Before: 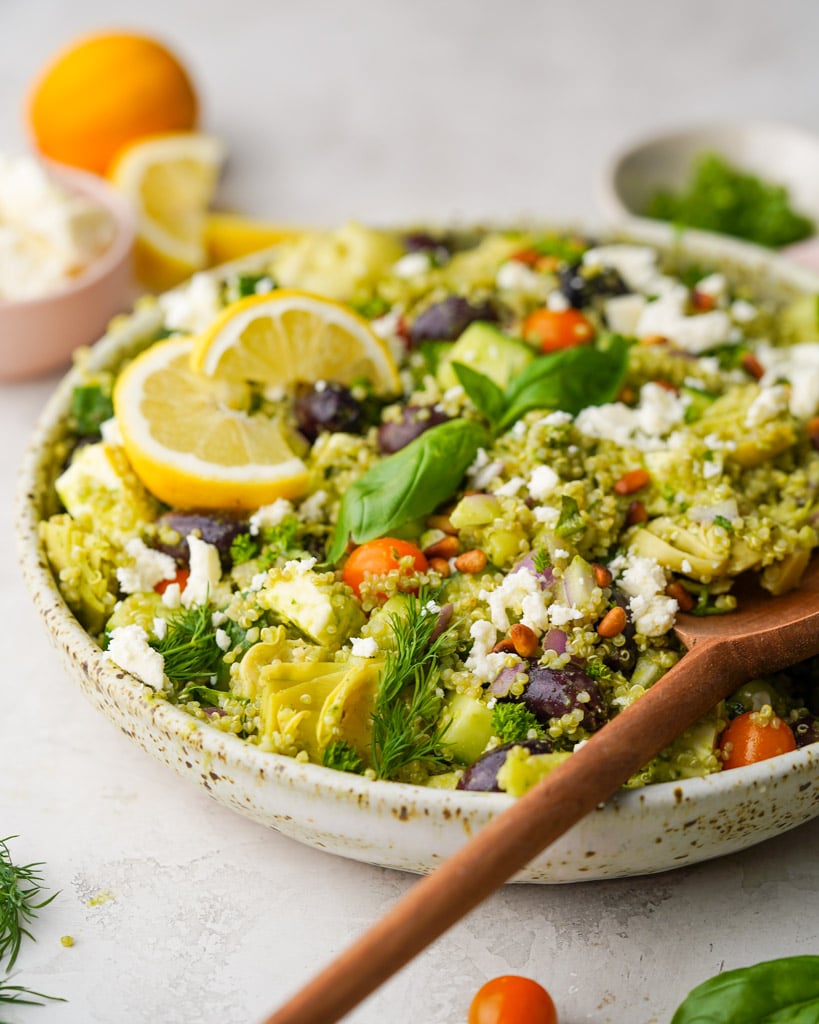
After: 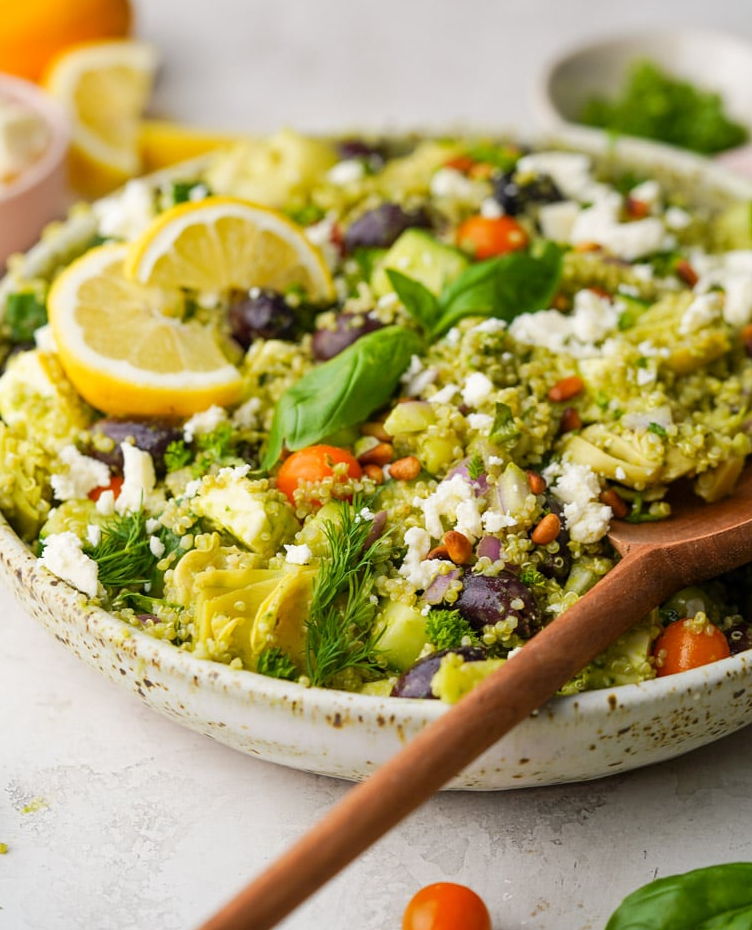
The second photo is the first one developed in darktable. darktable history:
crop and rotate: left 8.154%, top 9.096%
